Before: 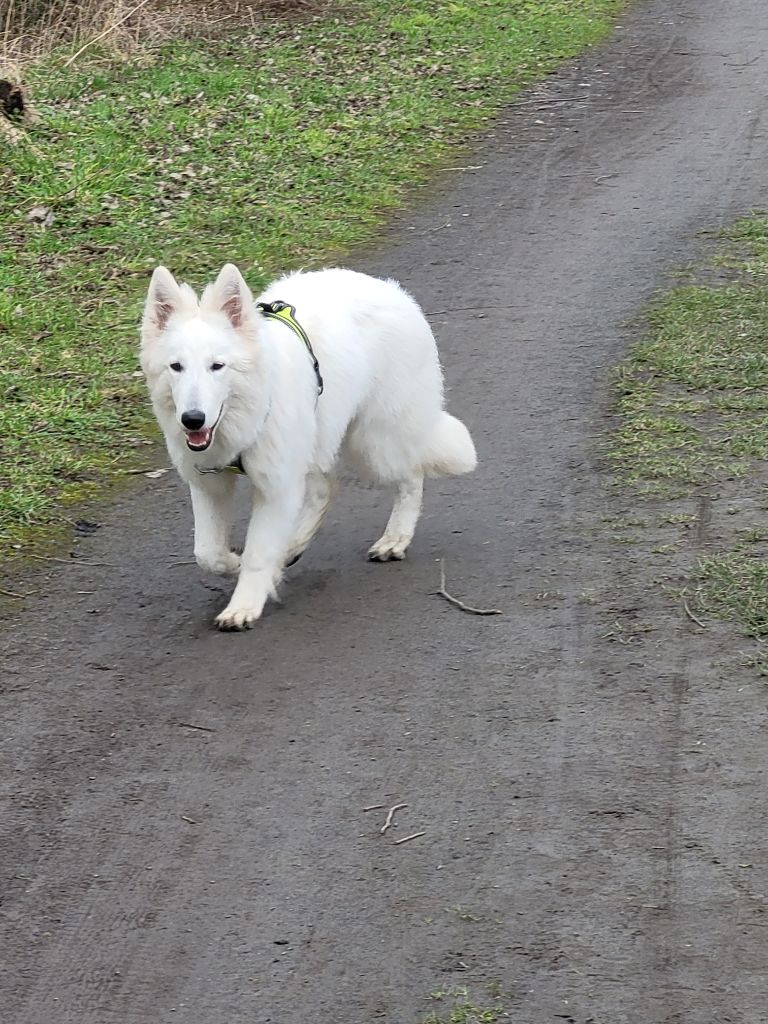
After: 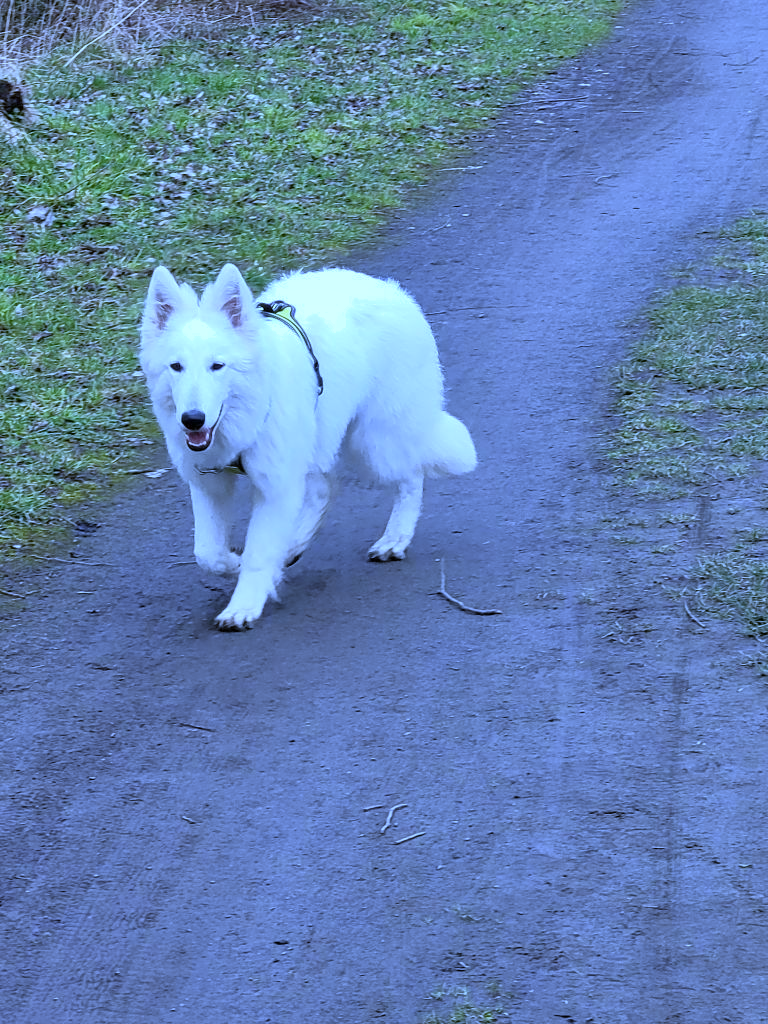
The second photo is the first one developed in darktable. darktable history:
shadows and highlights: low approximation 0.01, soften with gaussian
white balance: red 0.766, blue 1.537
